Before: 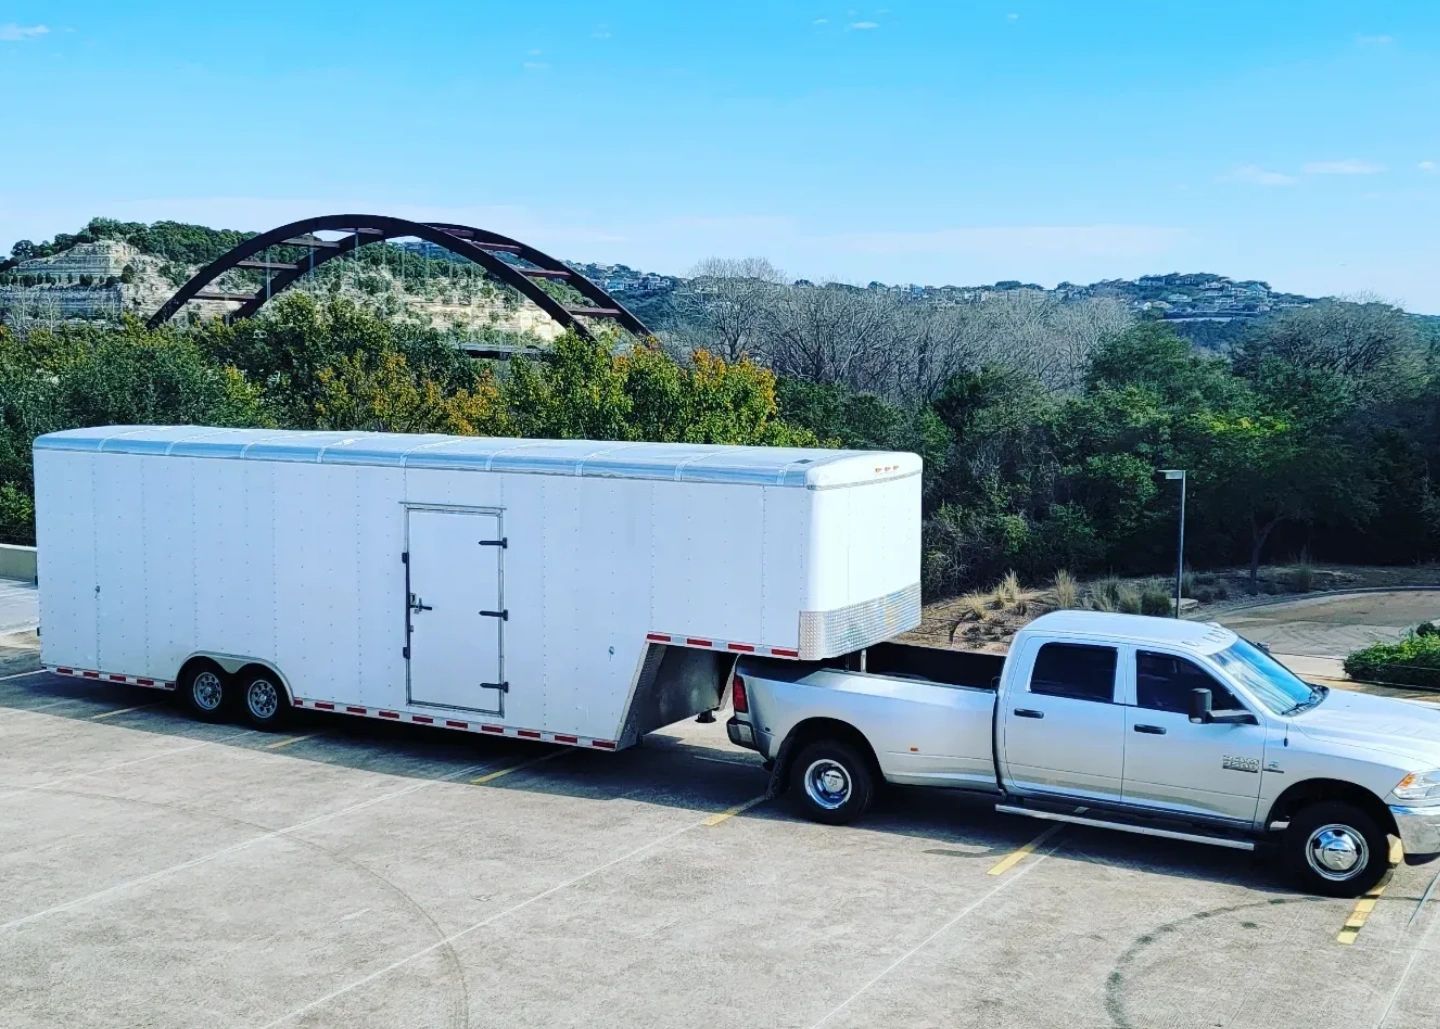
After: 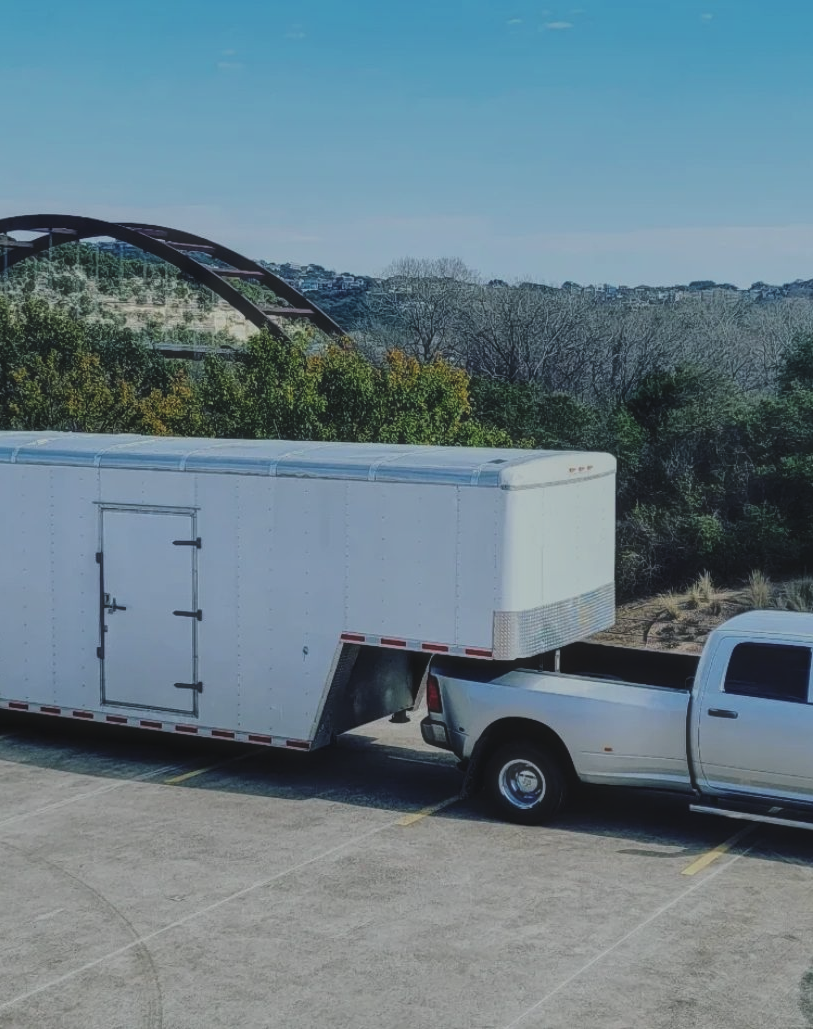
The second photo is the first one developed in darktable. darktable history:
local contrast: on, module defaults
haze removal: strength -0.103, compatibility mode true, adaptive false
exposure: black level correction -0.018, exposure -1.043 EV, compensate highlight preservation false
crop: left 21.252%, right 22.259%
